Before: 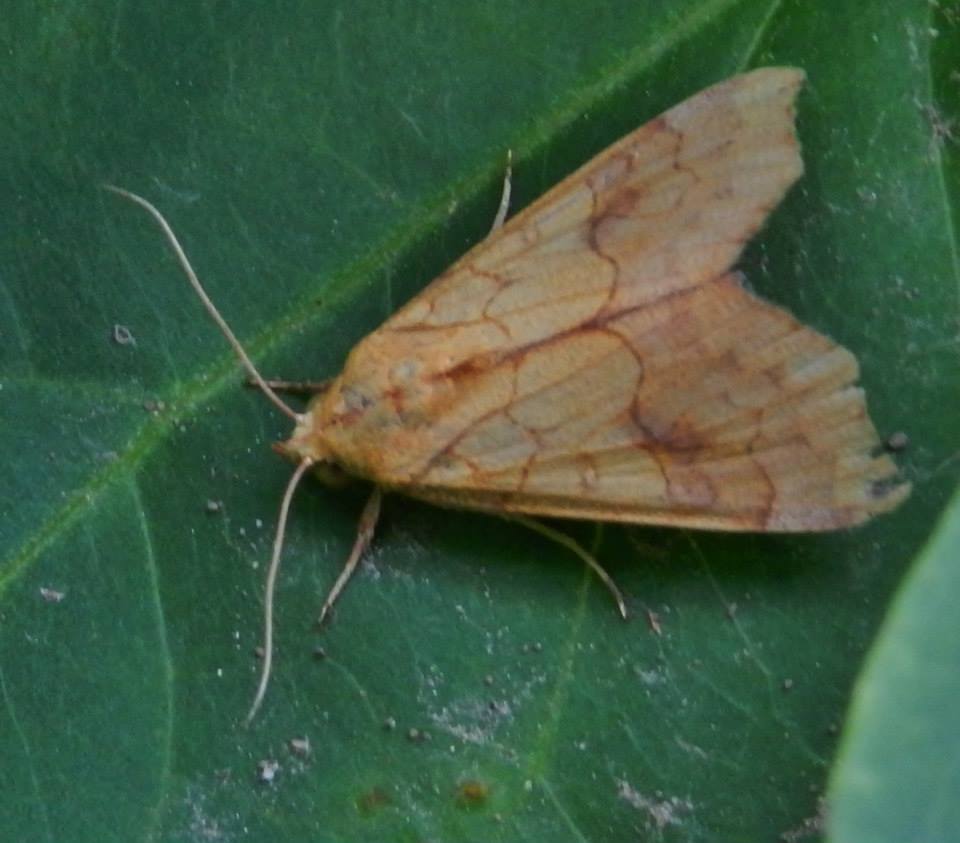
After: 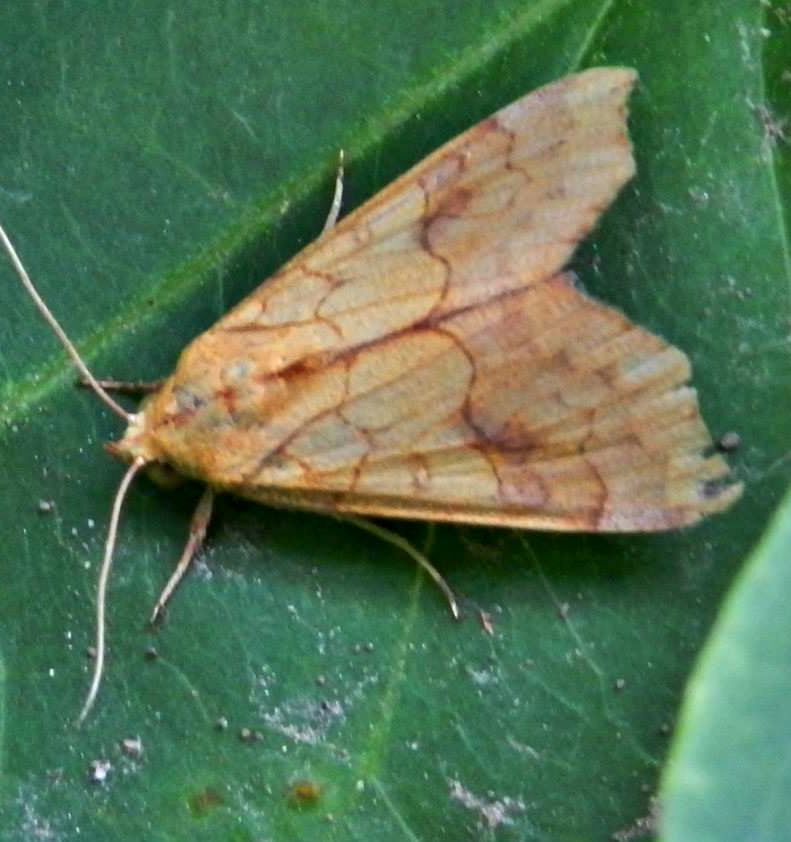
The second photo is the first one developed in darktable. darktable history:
exposure: black level correction 0, exposure 0.7 EV, compensate exposure bias true, compensate highlight preservation false
crop: left 17.582%, bottom 0.031%
contrast equalizer: octaves 7, y [[0.528, 0.548, 0.563, 0.562, 0.546, 0.526], [0.55 ×6], [0 ×6], [0 ×6], [0 ×6]]
